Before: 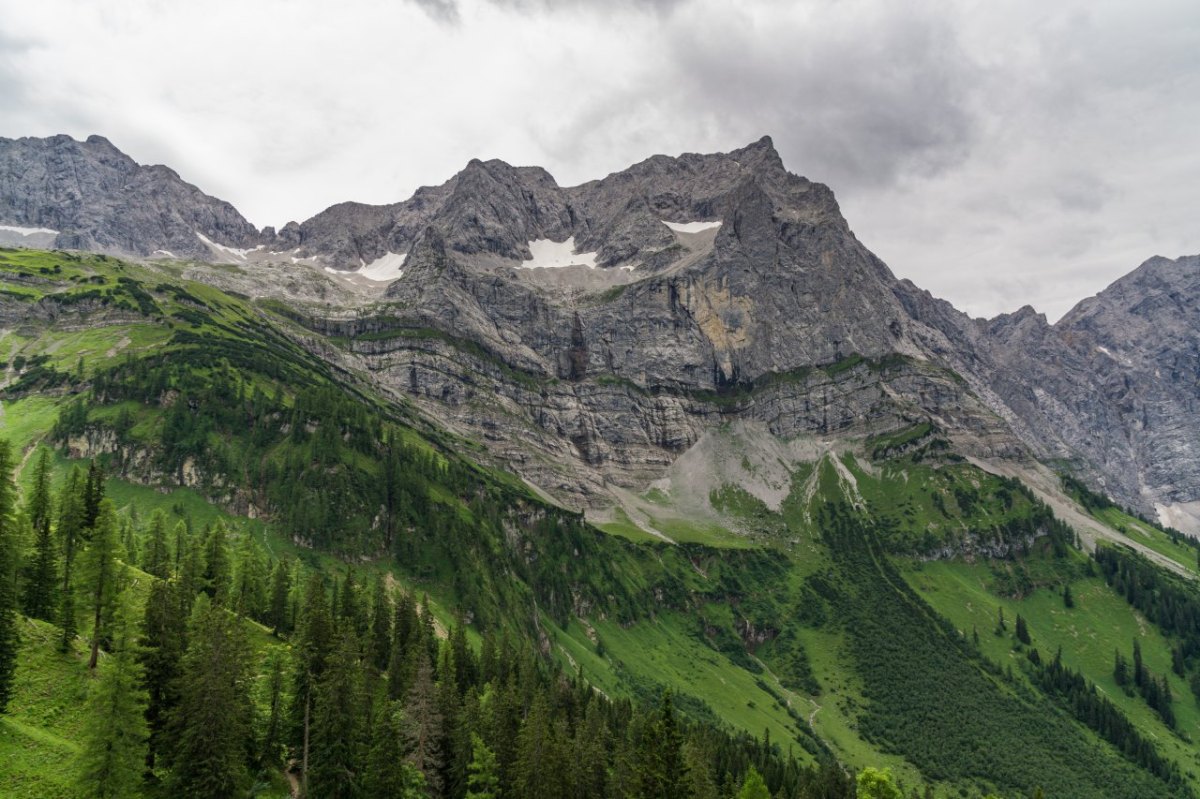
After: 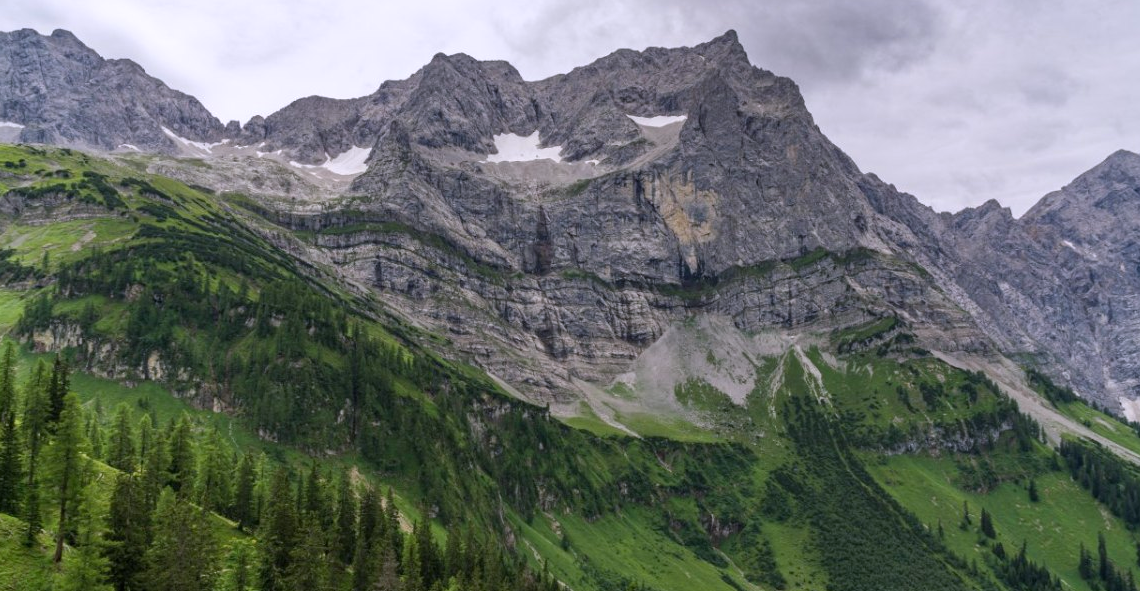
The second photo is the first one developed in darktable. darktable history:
white balance: red 1.004, blue 1.096
crop and rotate: left 2.991%, top 13.302%, right 1.981%, bottom 12.636%
